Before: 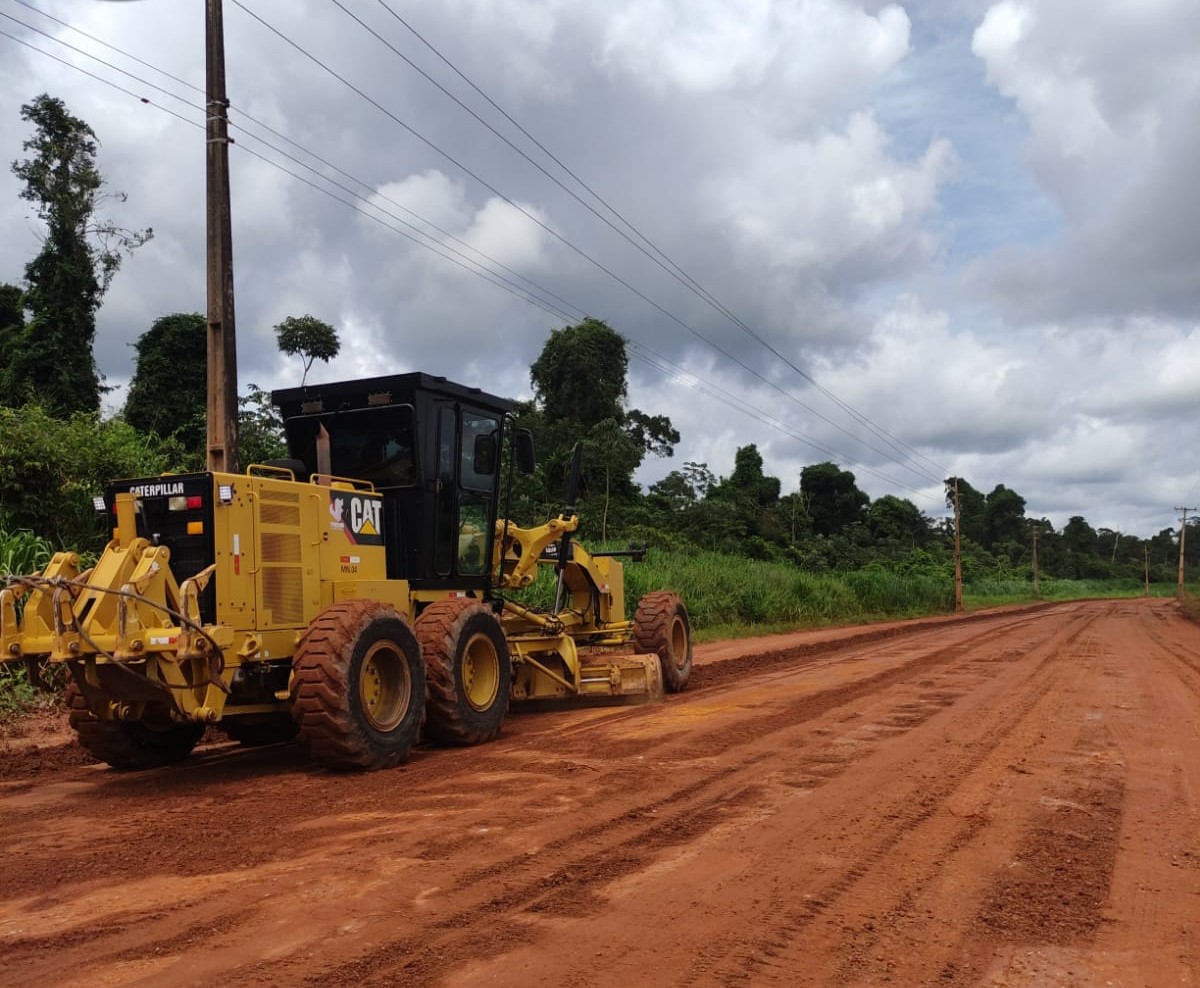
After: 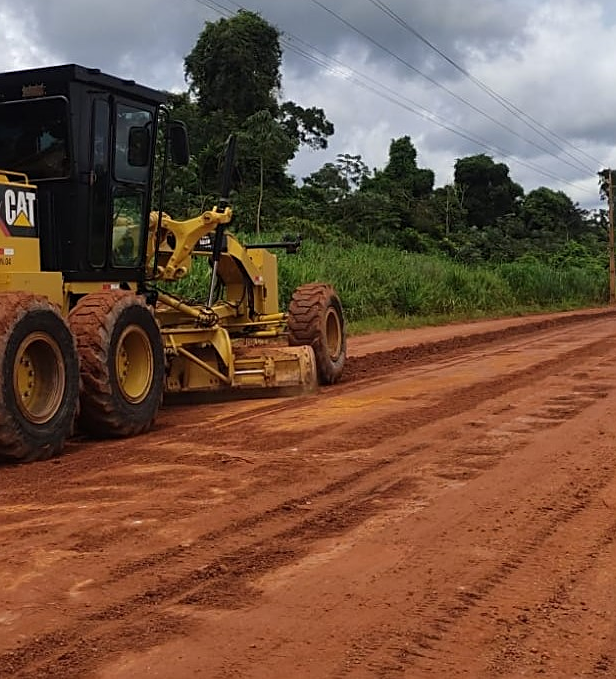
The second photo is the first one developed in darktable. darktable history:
sharpen: on, module defaults
crop and rotate: left 28.841%, top 31.209%, right 19.812%
